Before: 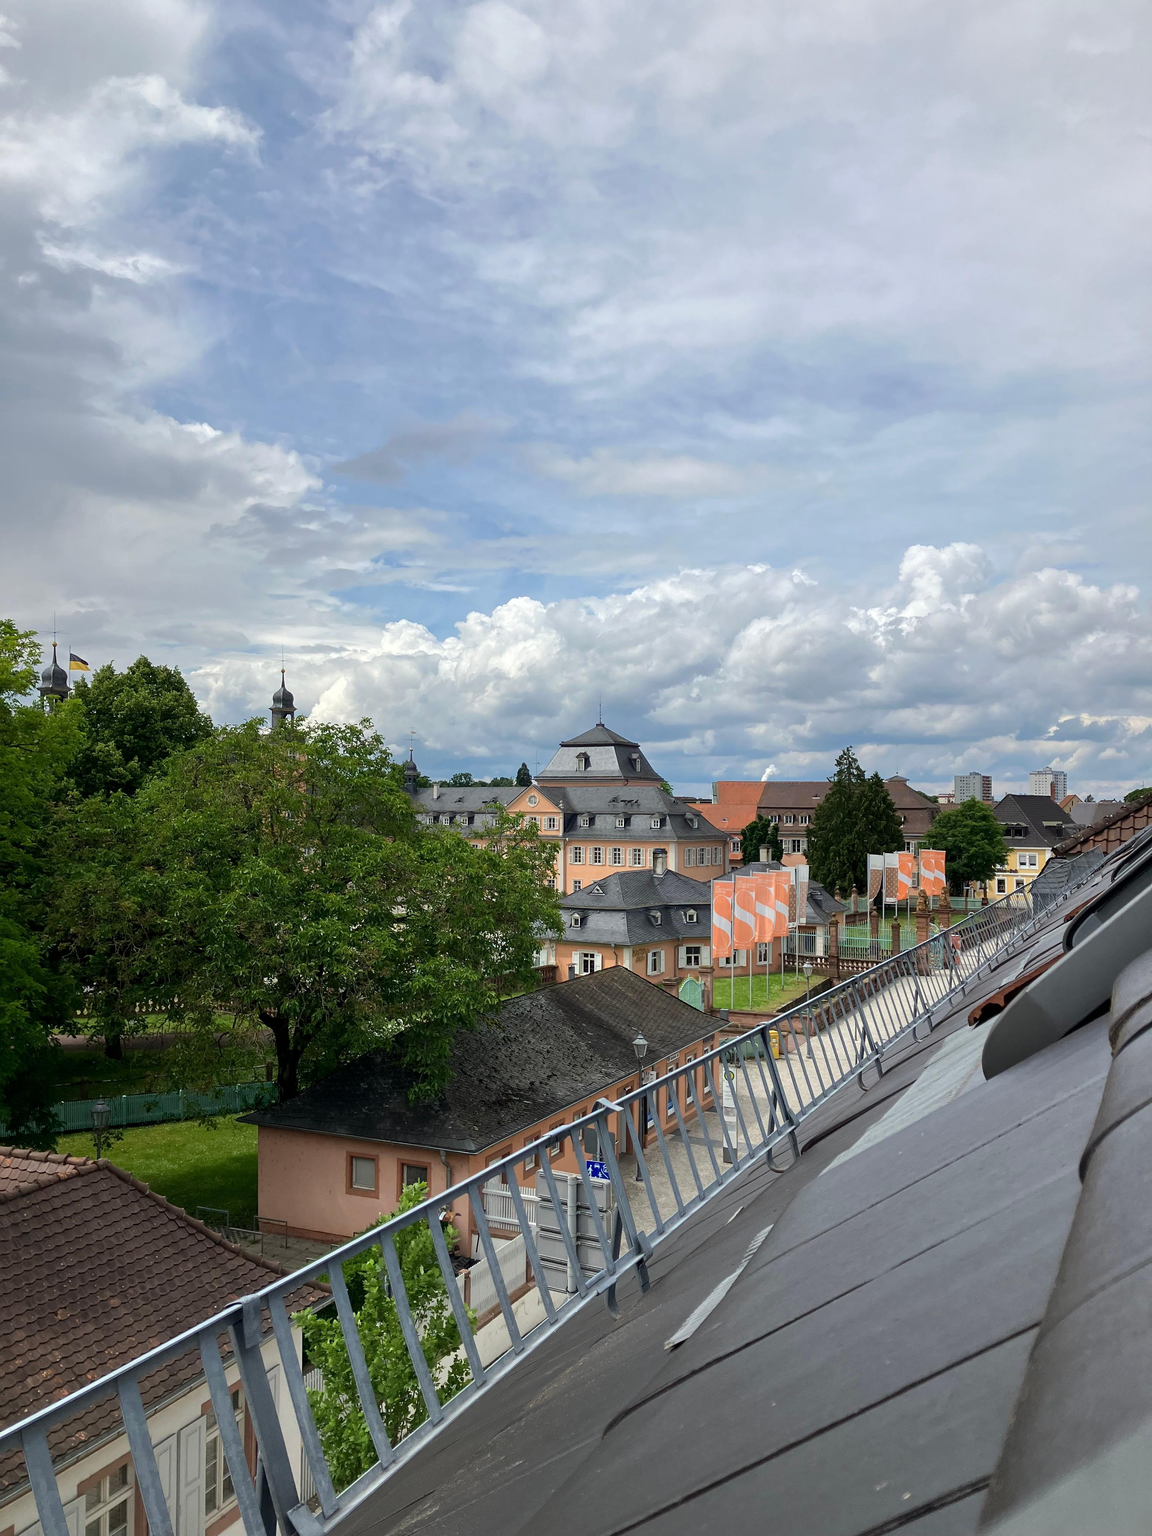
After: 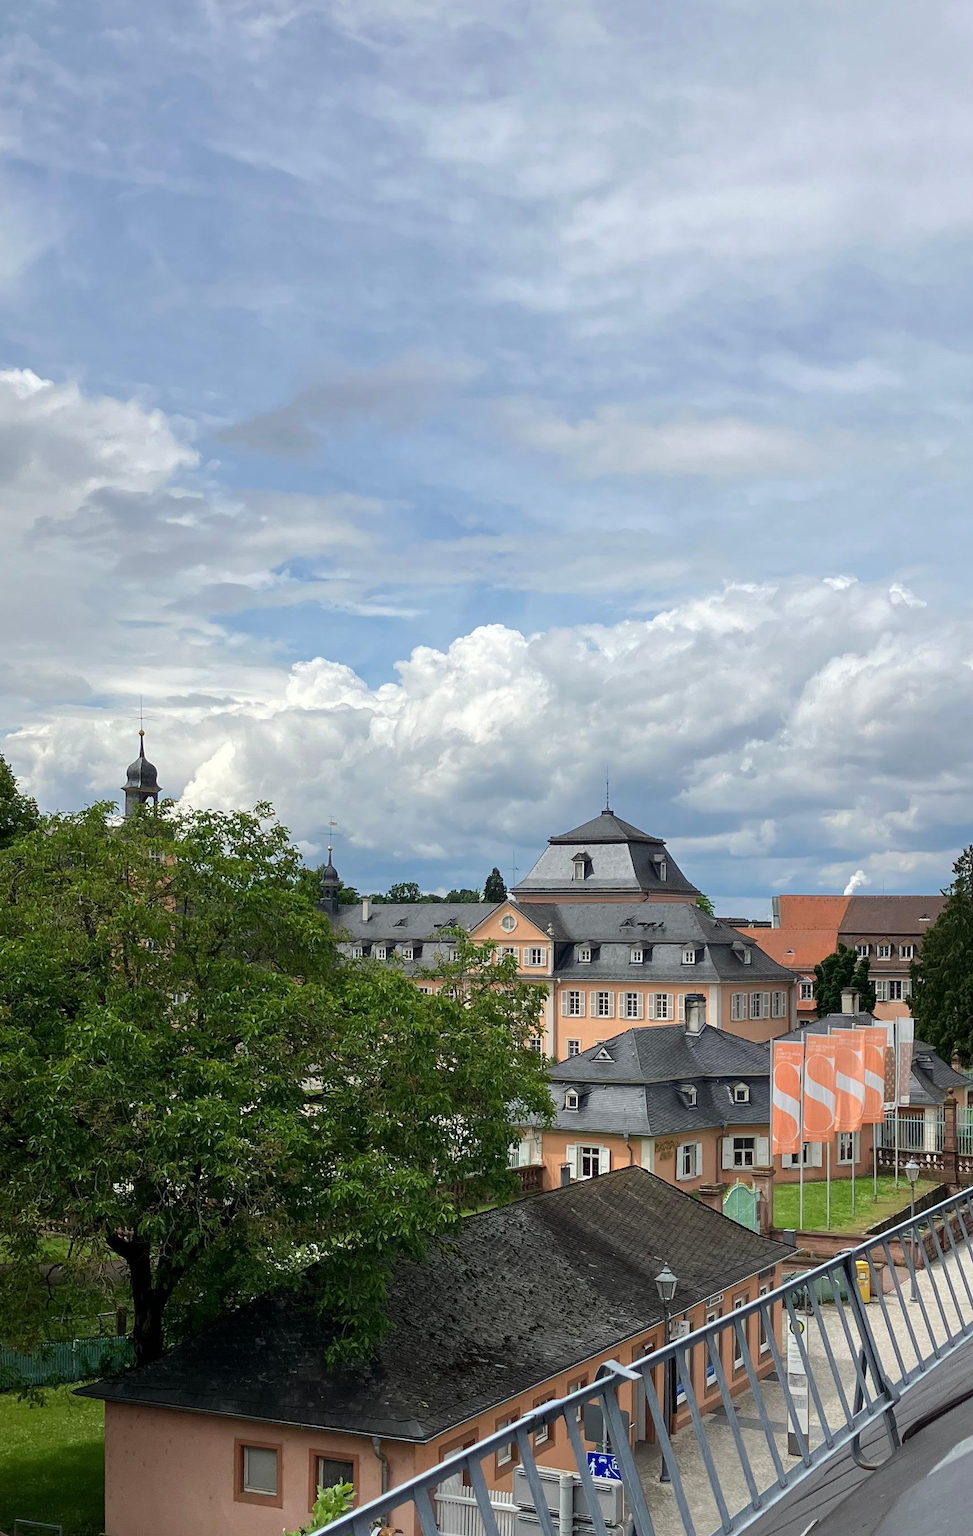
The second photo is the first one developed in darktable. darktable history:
crop: left 16.234%, top 11.201%, right 26.197%, bottom 20.688%
